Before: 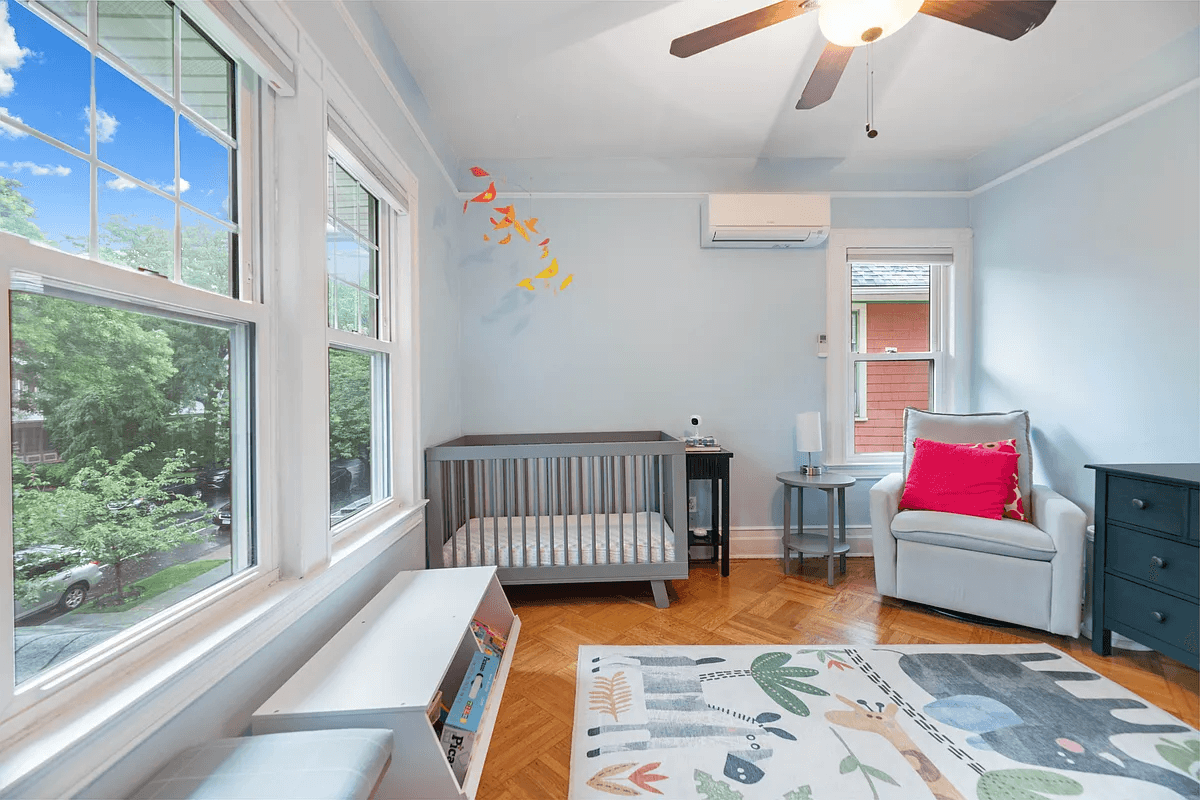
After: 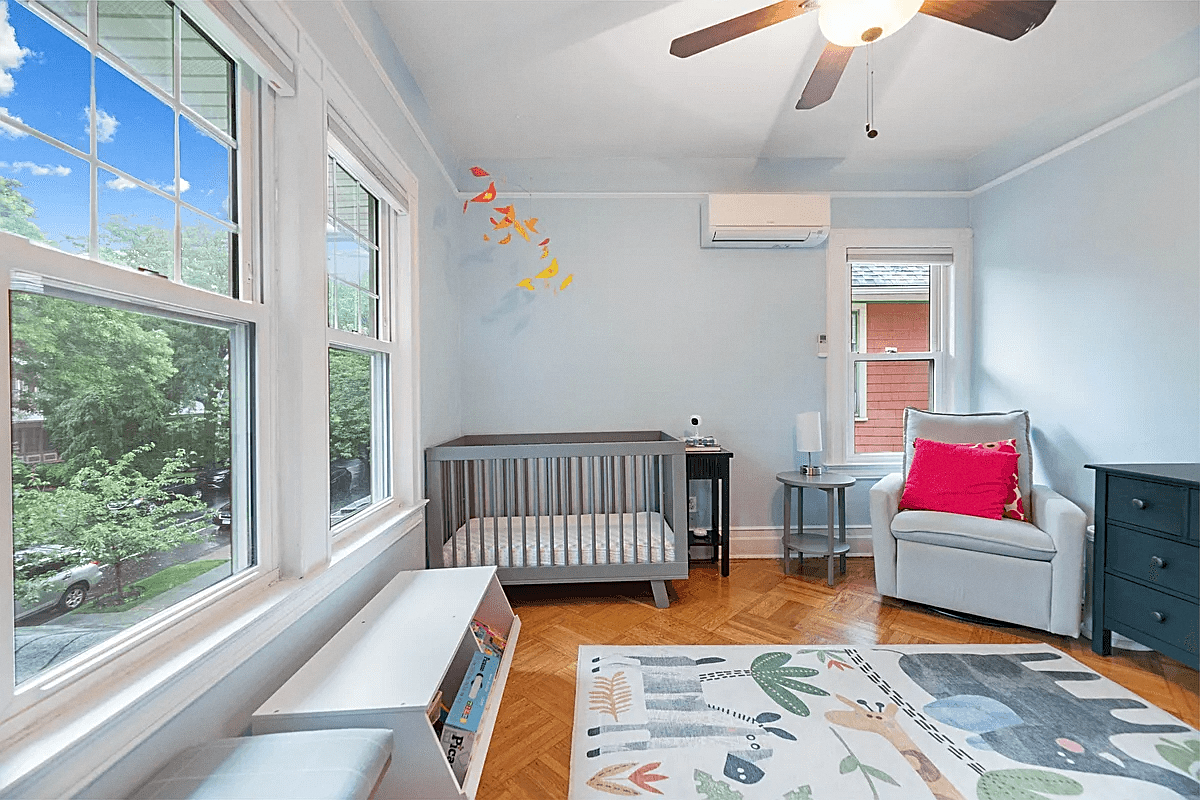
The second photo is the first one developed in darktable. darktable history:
grain: coarseness 0.09 ISO, strength 10%
sharpen: on, module defaults
